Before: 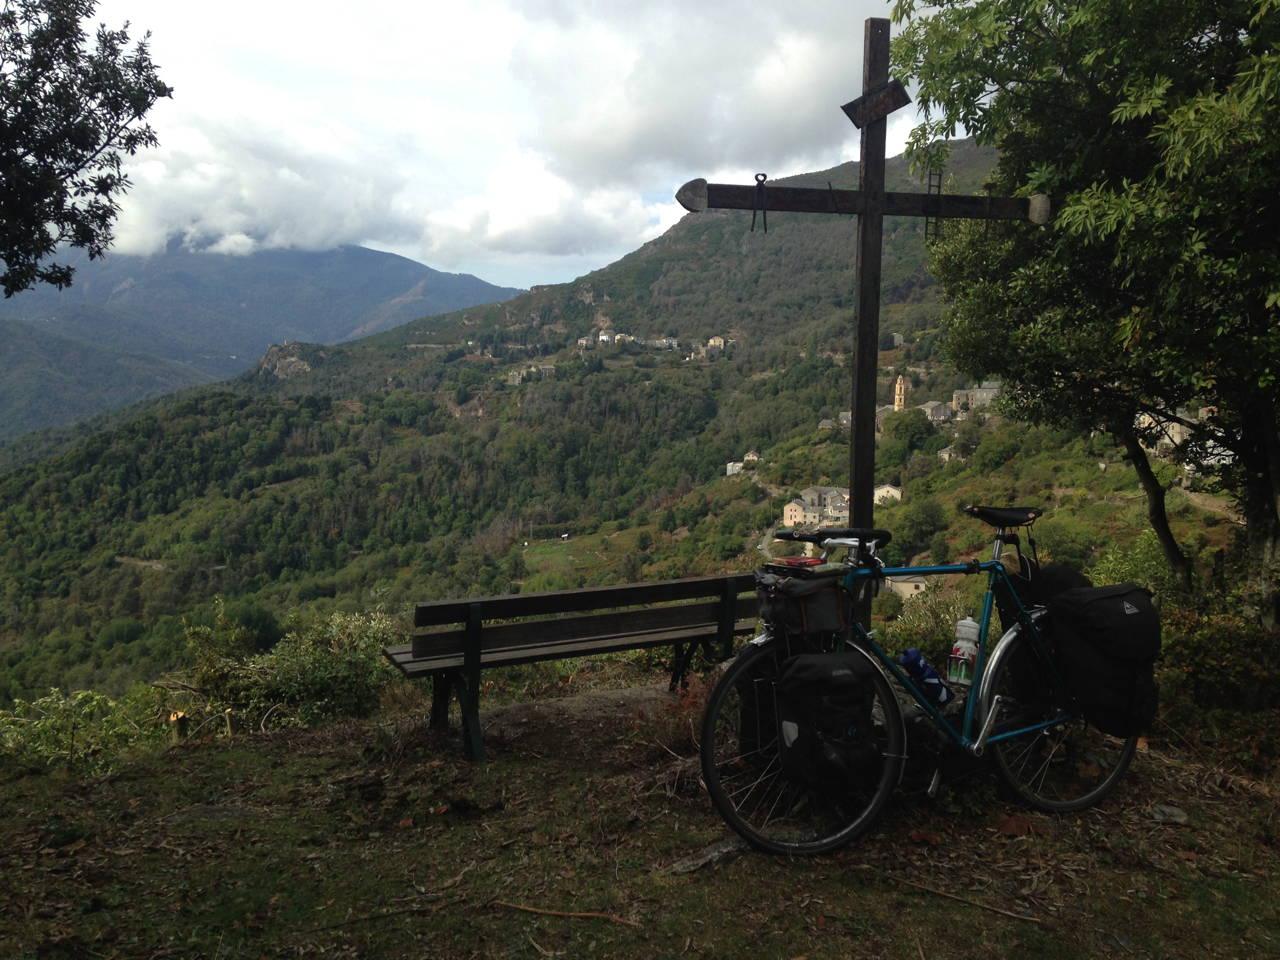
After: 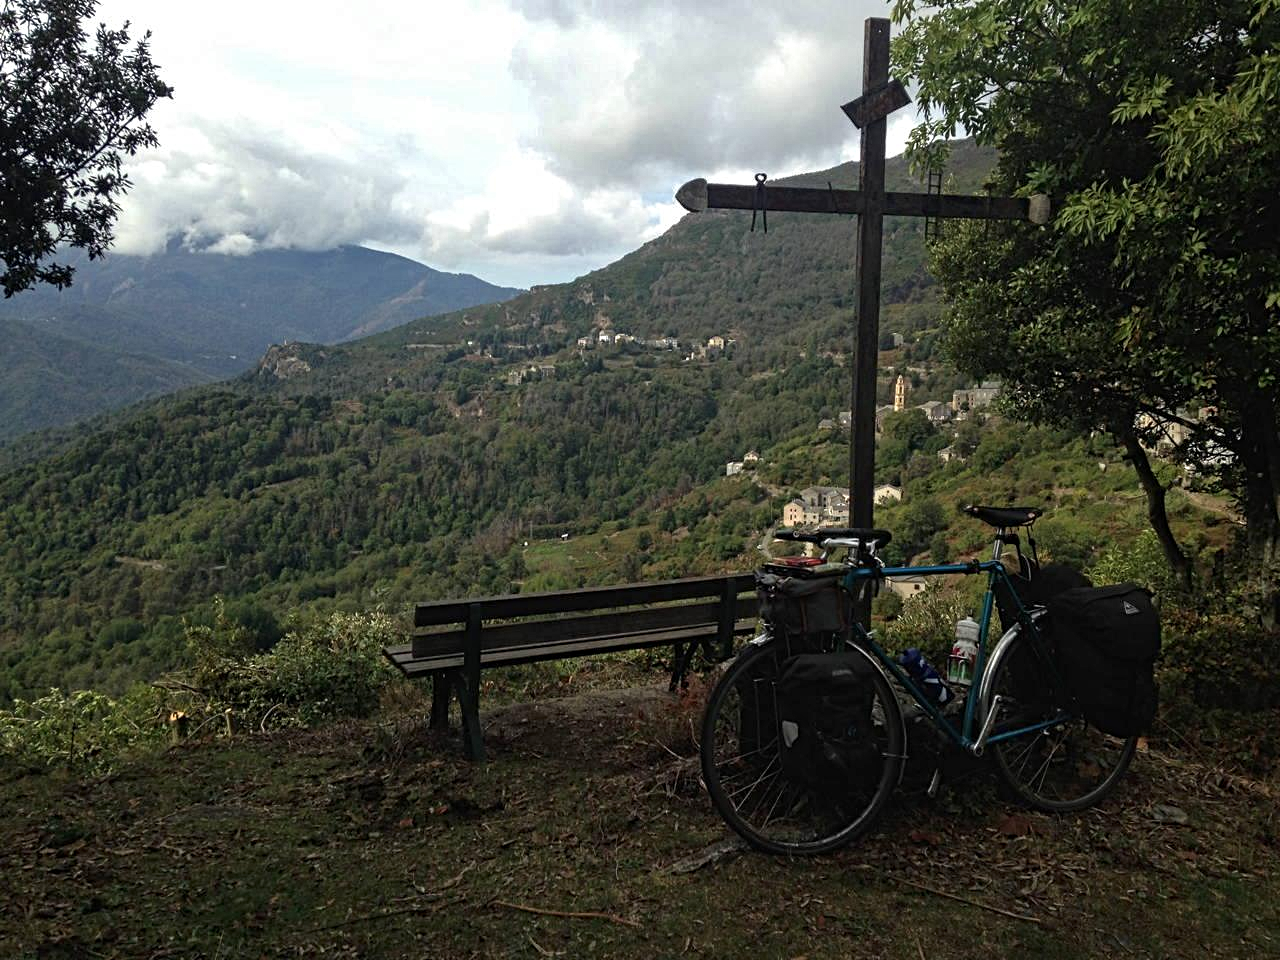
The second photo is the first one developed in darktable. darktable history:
contrast equalizer: y [[0.5, 0.5, 0.5, 0.539, 0.64, 0.611], [0.5 ×6], [0.5 ×6], [0 ×6], [0 ×6]]
shadows and highlights: shadows 5, soften with gaussian
